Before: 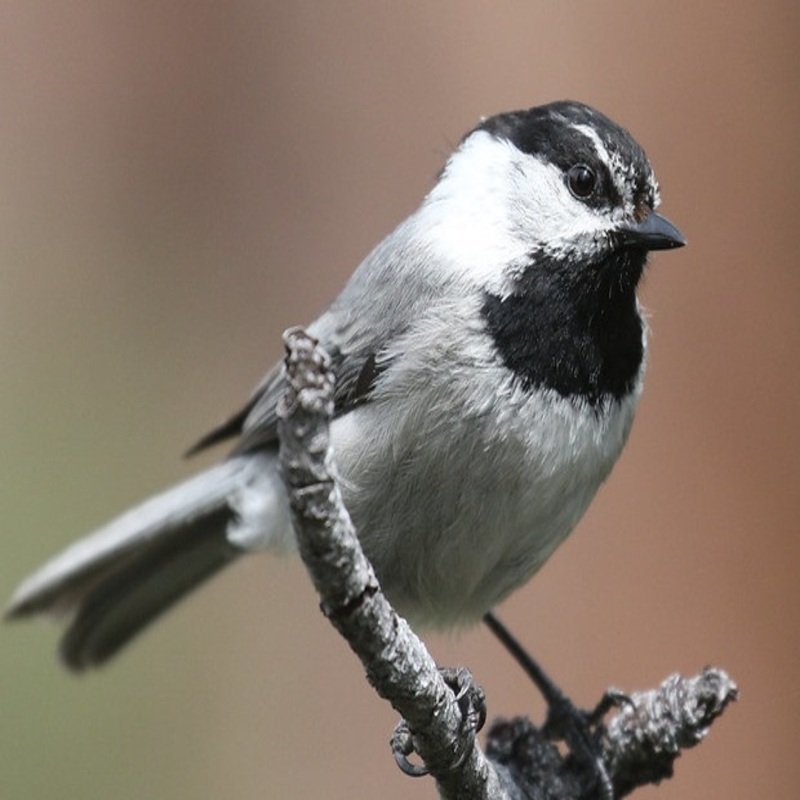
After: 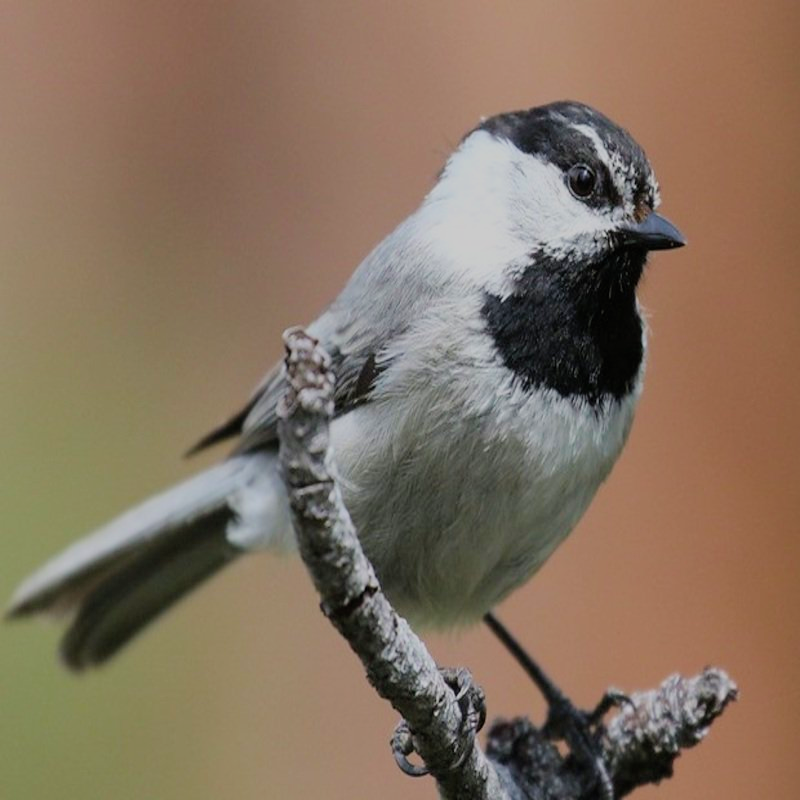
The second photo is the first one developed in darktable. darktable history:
velvia: on, module defaults
color balance rgb: linear chroma grading › global chroma 13.34%, perceptual saturation grading › global saturation 9.963%, contrast -10.272%
filmic rgb: black relative exposure -7.65 EV, white relative exposure 4.56 EV, hardness 3.61
